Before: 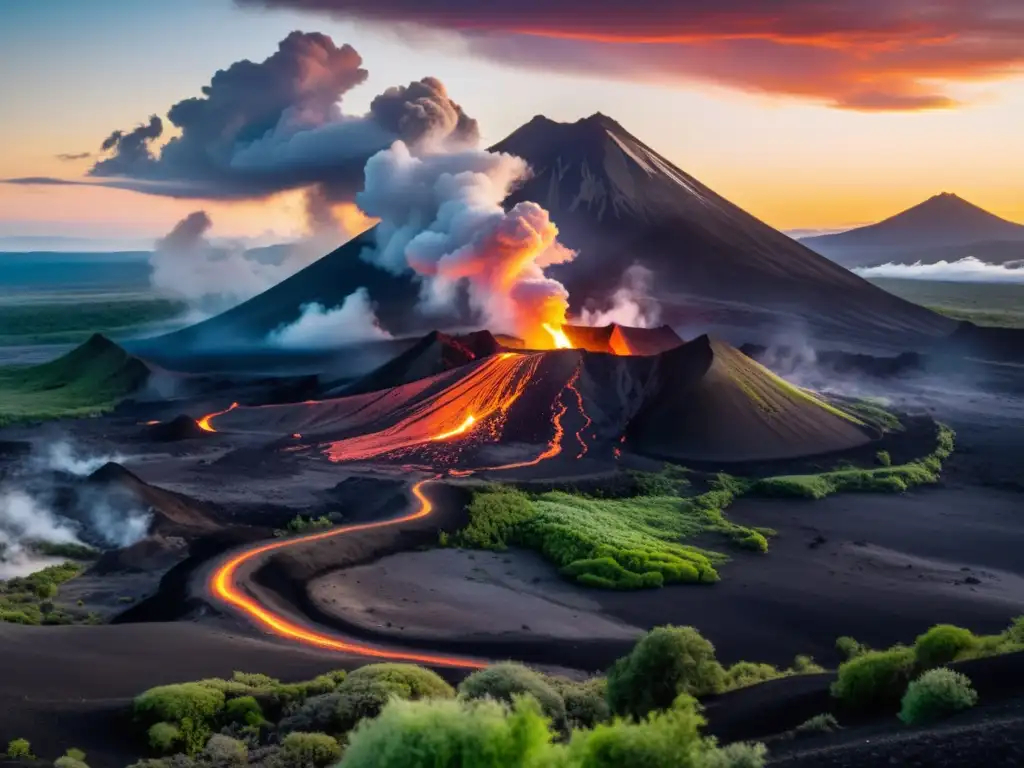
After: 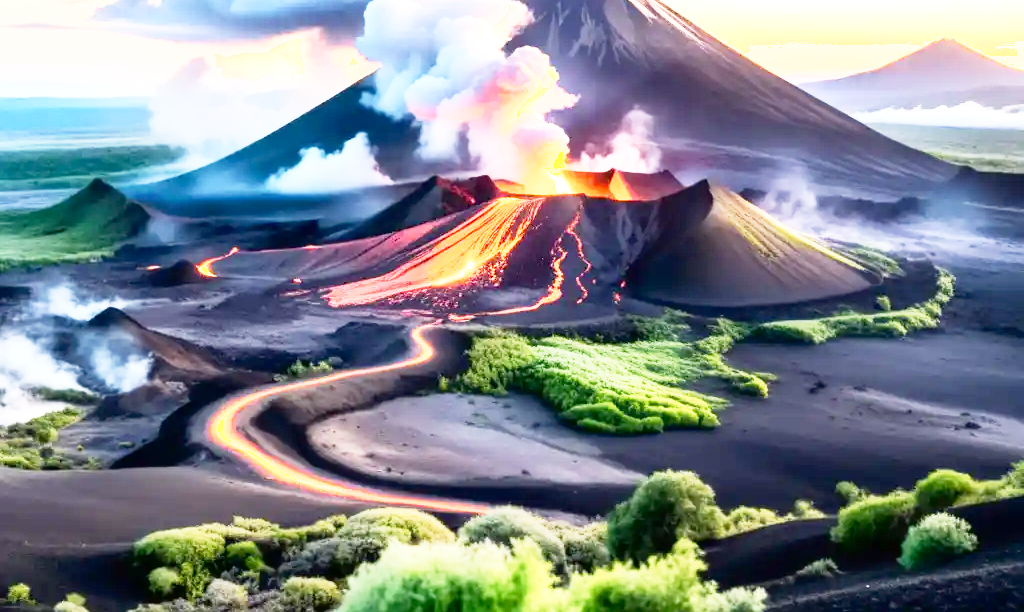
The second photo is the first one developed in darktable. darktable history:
crop and rotate: top 20.24%
exposure: black level correction 0, exposure 1.662 EV, compensate exposure bias true, compensate highlight preservation false
shadows and highlights: shadows -62.64, white point adjustment -5.37, highlights 61.47
tone curve: curves: ch0 [(0, 0.005) (0.103, 0.097) (0.18, 0.22) (0.378, 0.482) (0.504, 0.631) (0.663, 0.801) (0.834, 0.914) (1, 0.971)]; ch1 [(0, 0) (0.172, 0.123) (0.324, 0.253) (0.396, 0.388) (0.478, 0.461) (0.499, 0.498) (0.545, 0.587) (0.604, 0.692) (0.704, 0.818) (1, 1)]; ch2 [(0, 0) (0.411, 0.424) (0.496, 0.5) (0.521, 0.537) (0.555, 0.585) (0.628, 0.703) (1, 1)], preserve colors none
